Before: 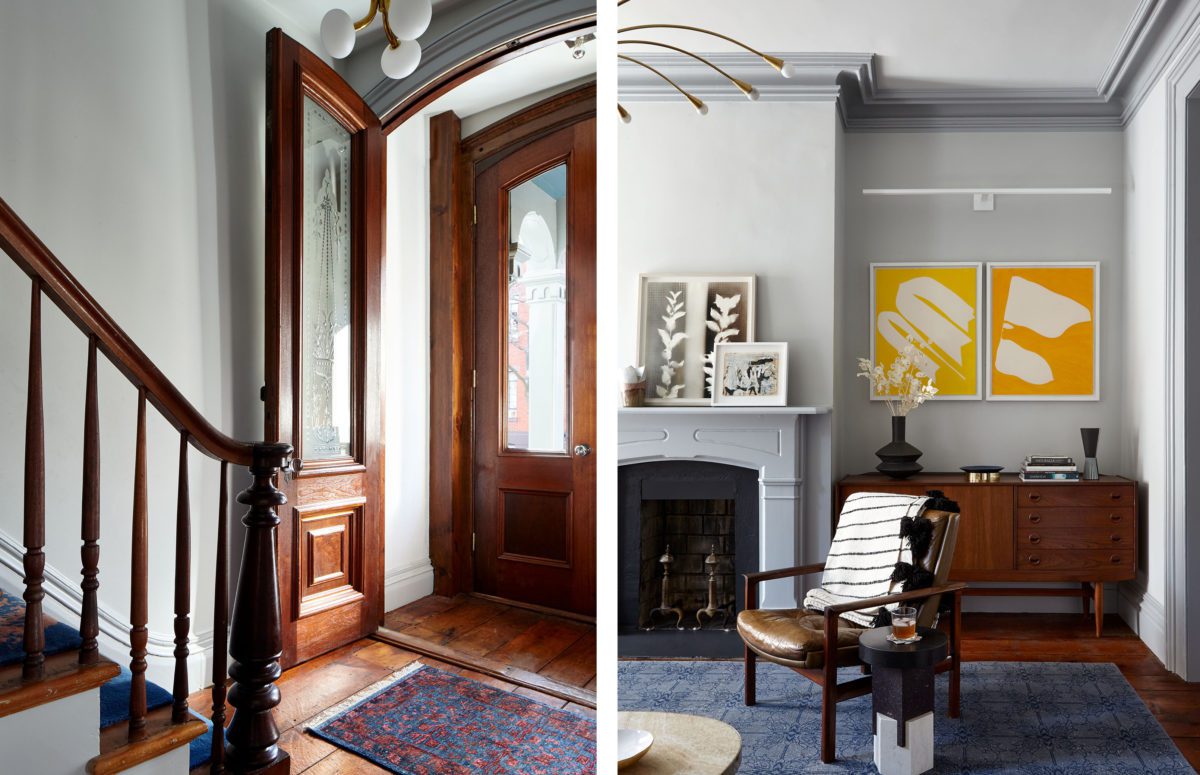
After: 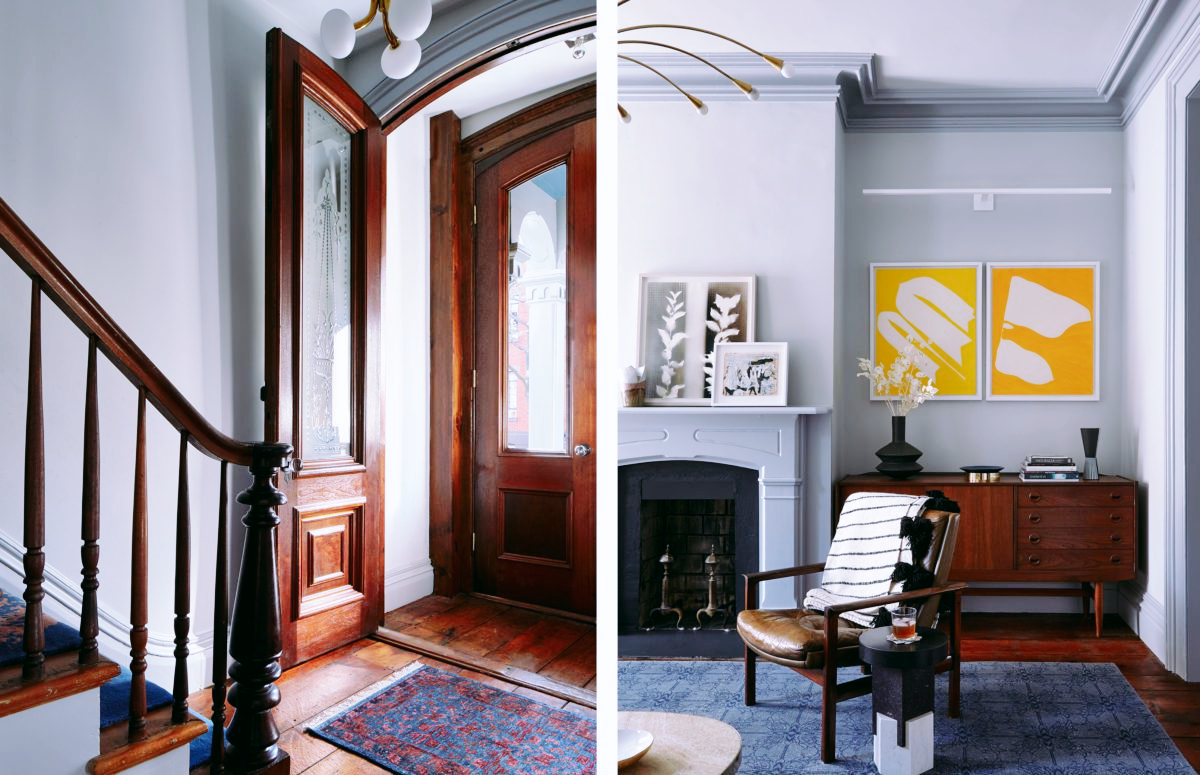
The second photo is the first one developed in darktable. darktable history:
tone curve: curves: ch0 [(0, 0) (0.003, 0.005) (0.011, 0.011) (0.025, 0.022) (0.044, 0.038) (0.069, 0.062) (0.1, 0.091) (0.136, 0.128) (0.177, 0.183) (0.224, 0.246) (0.277, 0.325) (0.335, 0.403) (0.399, 0.473) (0.468, 0.557) (0.543, 0.638) (0.623, 0.709) (0.709, 0.782) (0.801, 0.847) (0.898, 0.923) (1, 1)], preserve colors none
color look up table: target L [94.57, 89.81, 88.26, 87.89, 84.68, 69.96, 70.57, 64.02, 48.65, 44.18, 23.35, 4.529, 200.28, 79.32, 77.22, 72.05, 70.21, 63.92, 49.94, 56.68, 56.81, 47.79, 42.01, 42.74, 35.06, 31.75, 32.52, 95.83, 79.42, 60.32, 70.51, 57.3, 55.83, 53.13, 41.46, 36.95, 36, 38.31, 37.34, 32.34, 18.8, 11.84, 87.21, 65.09, 65.68, 53.45, 39.57, 36.38, 15.34], target a [-2.833, -26.57, -18.29, -39.23, -55.39, -40.8, -16.51, -64.61, -45.82, -31.99, -23.17, -7.634, 0, 24.33, 12.35, 29.98, 6.681, 36.73, 74.26, 0.153, 26.5, 77.07, 45.9, 64.37, 36.58, 49.56, 49.88, 3.245, 25.48, 65.88, 54.98, 79.28, -0.384, 7.795, 11.7, 57.98, 39.26, 27.87, 57.18, -0.031, 21.46, 25.72, -17.65, -33.46, -2.187, -16.42, -3.081, -18.51, 2.251], target b [2.928, 51.09, 89.8, -10.19, 8.016, 19.22, -10.25, 59.87, 31.83, 41.82, 25.68, 5.3, 0, 14.77, -11.82, 59.87, 46.43, -7.315, 33.38, 16.5, 34.9, 55.58, 13.78, 51, 40.25, 12.36, 38.67, -4.727, -27.56, -25.07, -43.34, -47.2, -67.74, -16.42, -60.65, -13.77, -27.07, -84.78, -66.95, -6.071, -50.73, -0.661, -15.53, -33.09, -33.9, -50, -29.45, -16.12, -22.82], num patches 49
